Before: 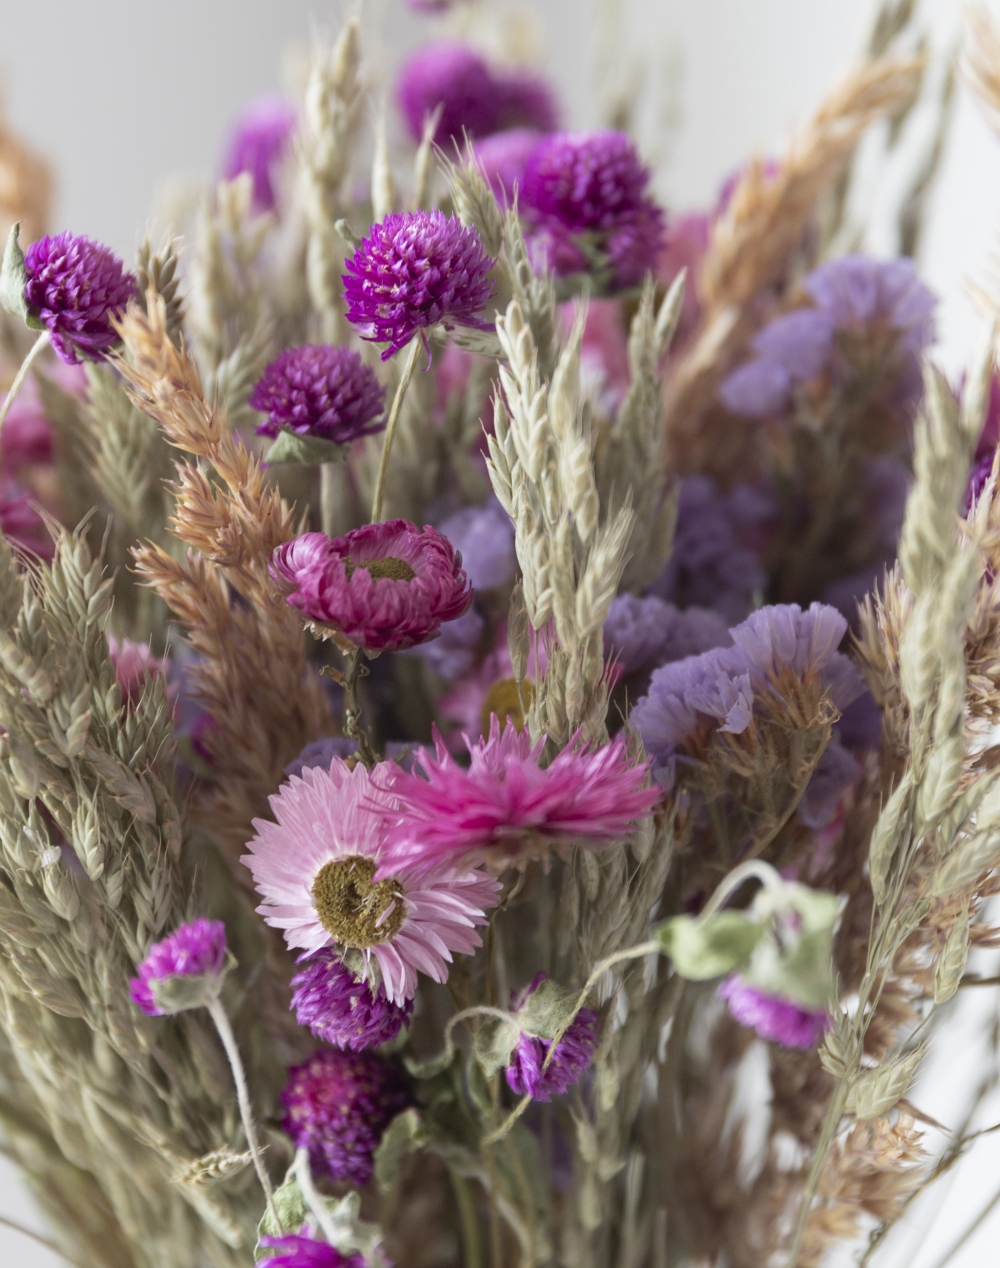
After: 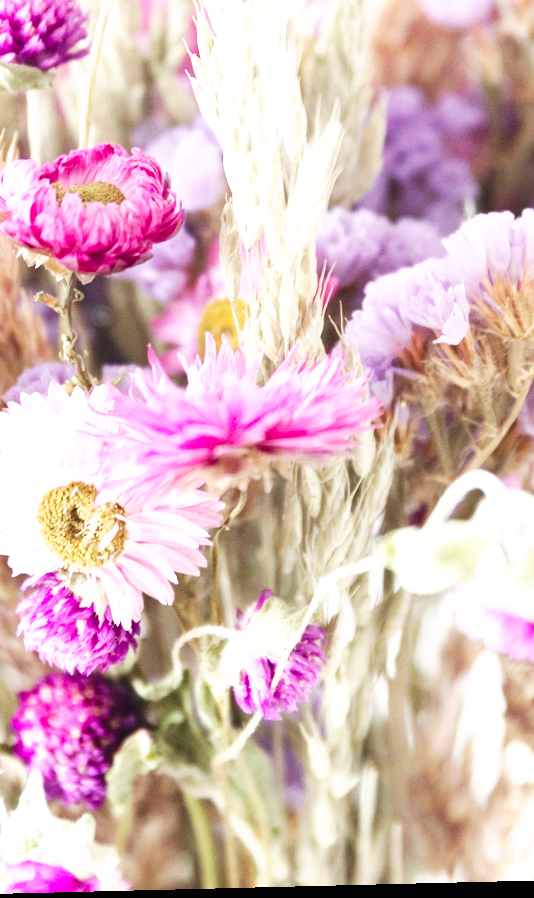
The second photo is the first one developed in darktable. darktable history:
rotate and perspective: rotation -2.22°, lens shift (horizontal) -0.022, automatic cropping off
base curve: curves: ch0 [(0, 0) (0.007, 0.004) (0.027, 0.03) (0.046, 0.07) (0.207, 0.54) (0.442, 0.872) (0.673, 0.972) (1, 1)], preserve colors none
exposure: black level correction 0, exposure 1.388 EV, compensate exposure bias true, compensate highlight preservation false
crop and rotate: left 29.237%, top 31.152%, right 19.807%
